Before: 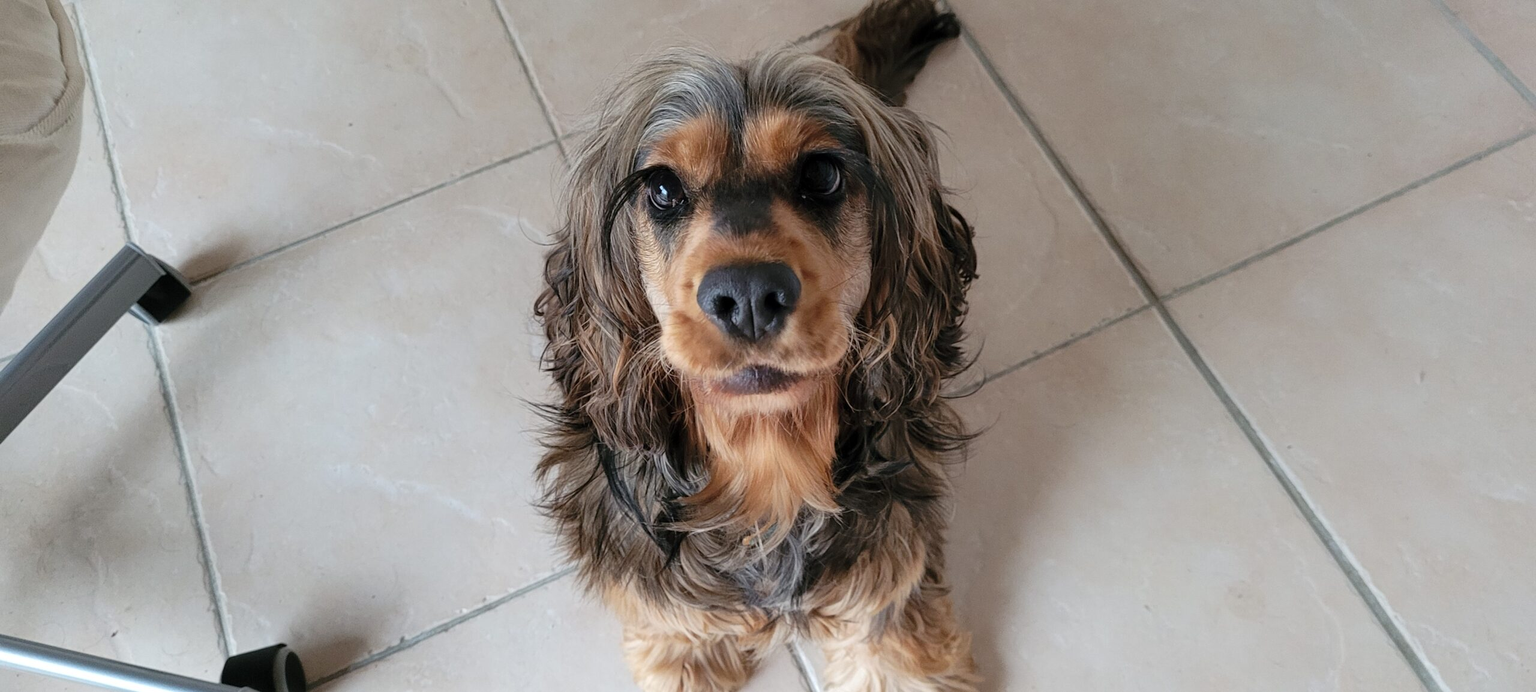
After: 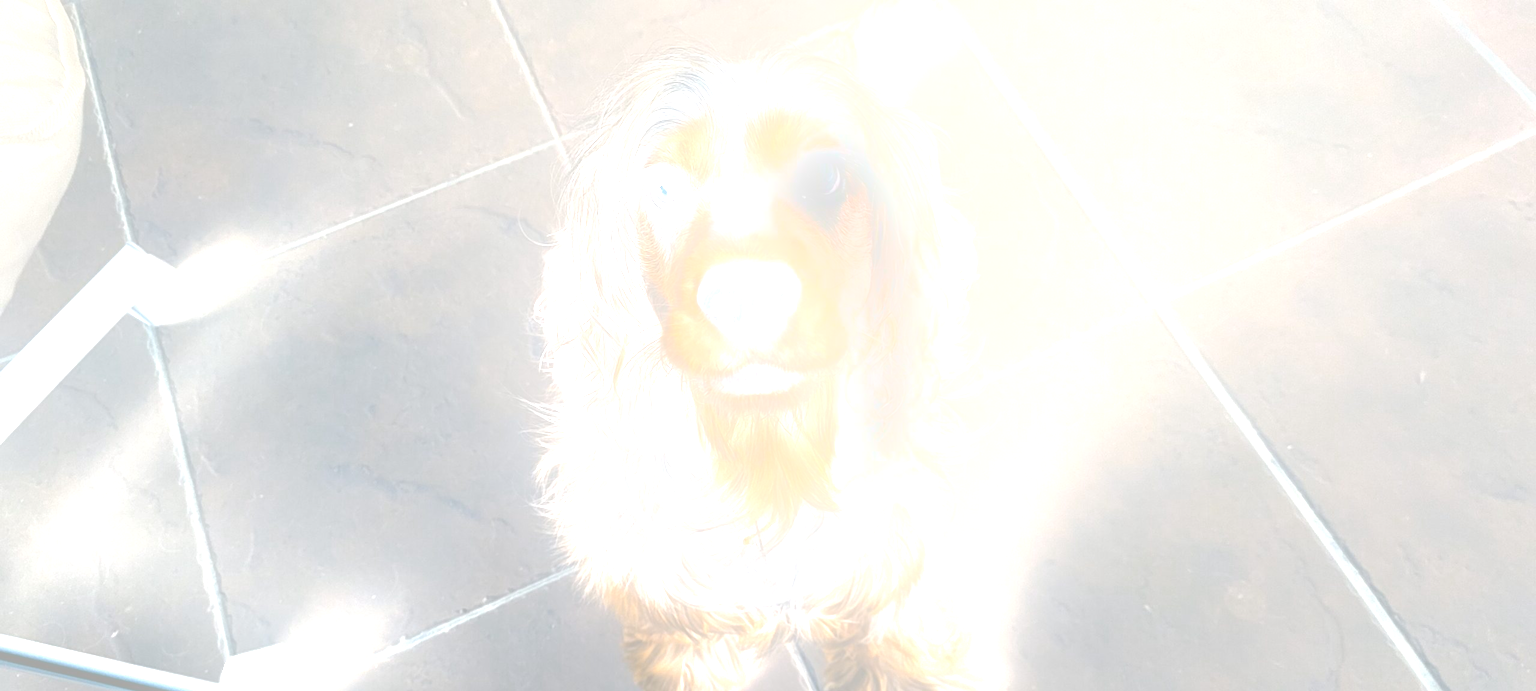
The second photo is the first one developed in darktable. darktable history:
contrast brightness saturation: contrast 0.25, saturation -0.31
exposure: black level correction 0, exposure 1.675 EV, compensate exposure bias true, compensate highlight preservation false
bloom: size 25%, threshold 5%, strength 90%
